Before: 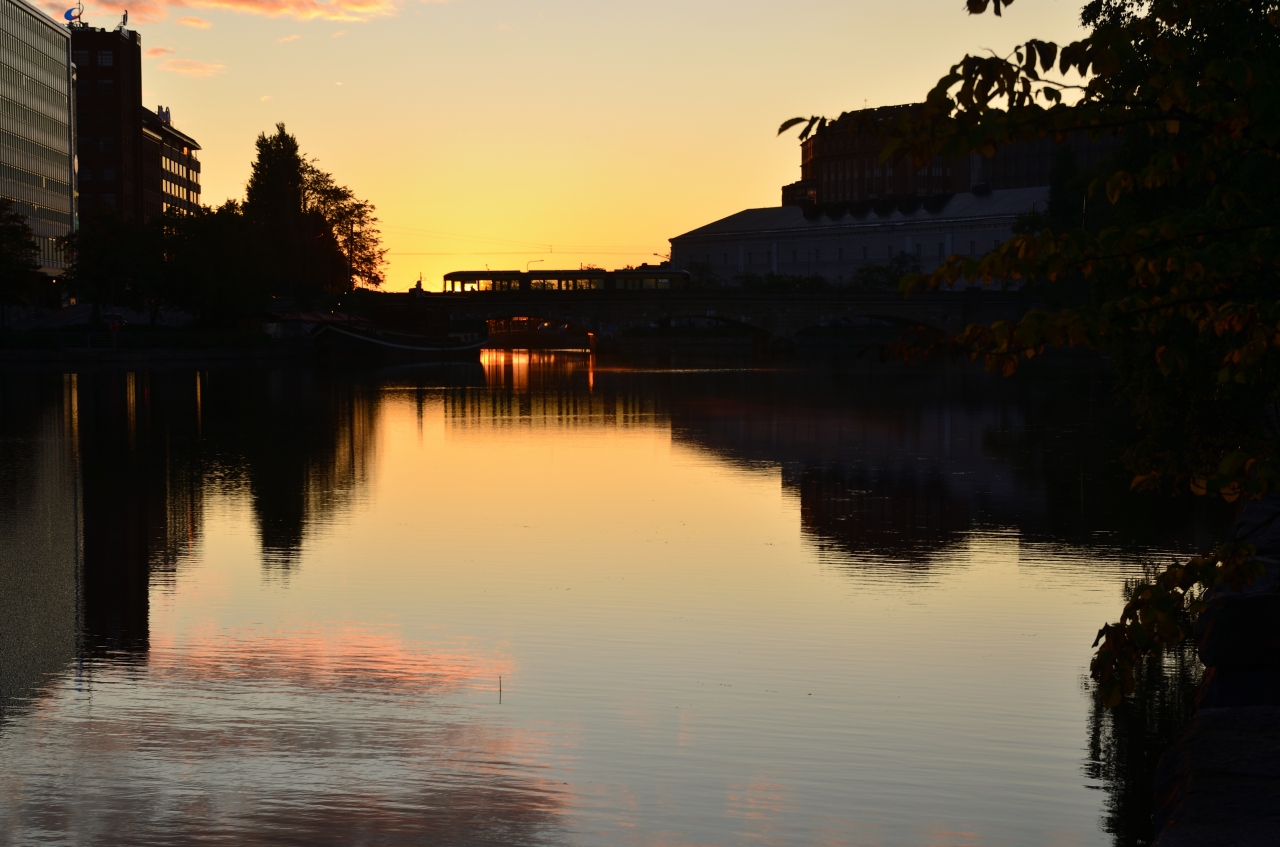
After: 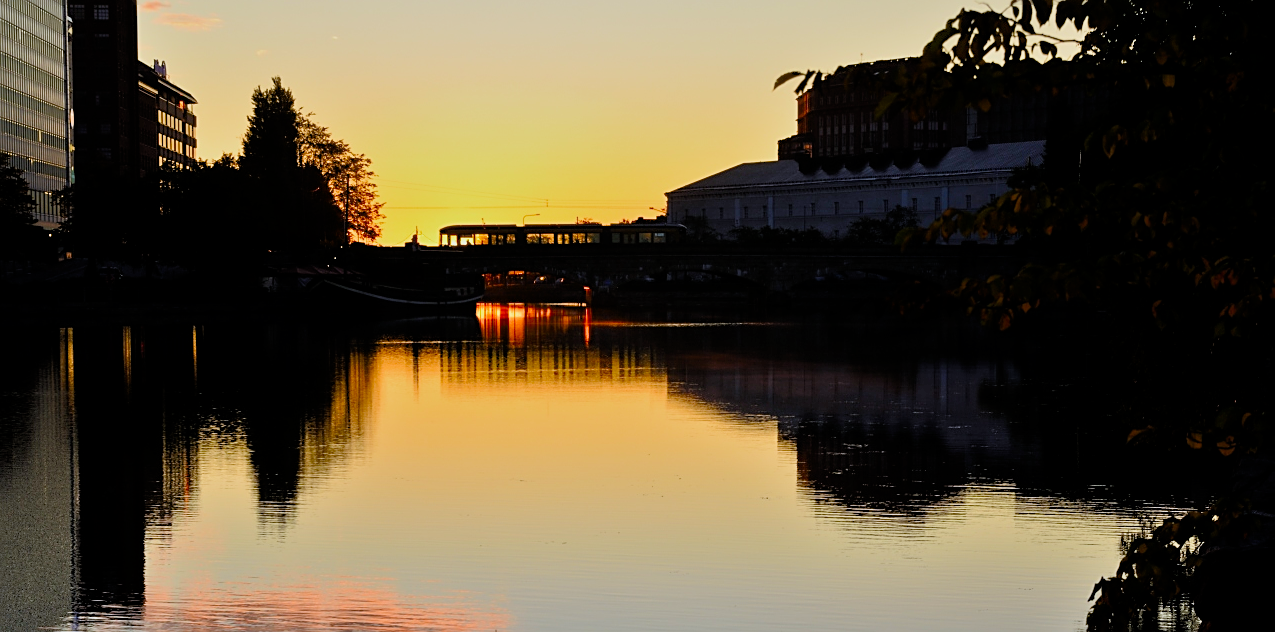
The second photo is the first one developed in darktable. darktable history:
crop: left 0.387%, top 5.469%, bottom 19.809%
sharpen: on, module defaults
filmic rgb: black relative exposure -7.75 EV, white relative exposure 4.4 EV, threshold 3 EV, target black luminance 0%, hardness 3.76, latitude 50.51%, contrast 1.074, highlights saturation mix 10%, shadows ↔ highlights balance -0.22%, color science v4 (2020), enable highlight reconstruction true
white balance: red 0.954, blue 1.079
tone equalizer: -7 EV 0.15 EV, -6 EV 0.6 EV, -5 EV 1.15 EV, -4 EV 1.33 EV, -3 EV 1.15 EV, -2 EV 0.6 EV, -1 EV 0.15 EV, mask exposure compensation -0.5 EV
rgb curve: curves: ch0 [(0, 0) (0.072, 0.166) (0.217, 0.293) (0.414, 0.42) (1, 1)], compensate middle gray true, preserve colors basic power
